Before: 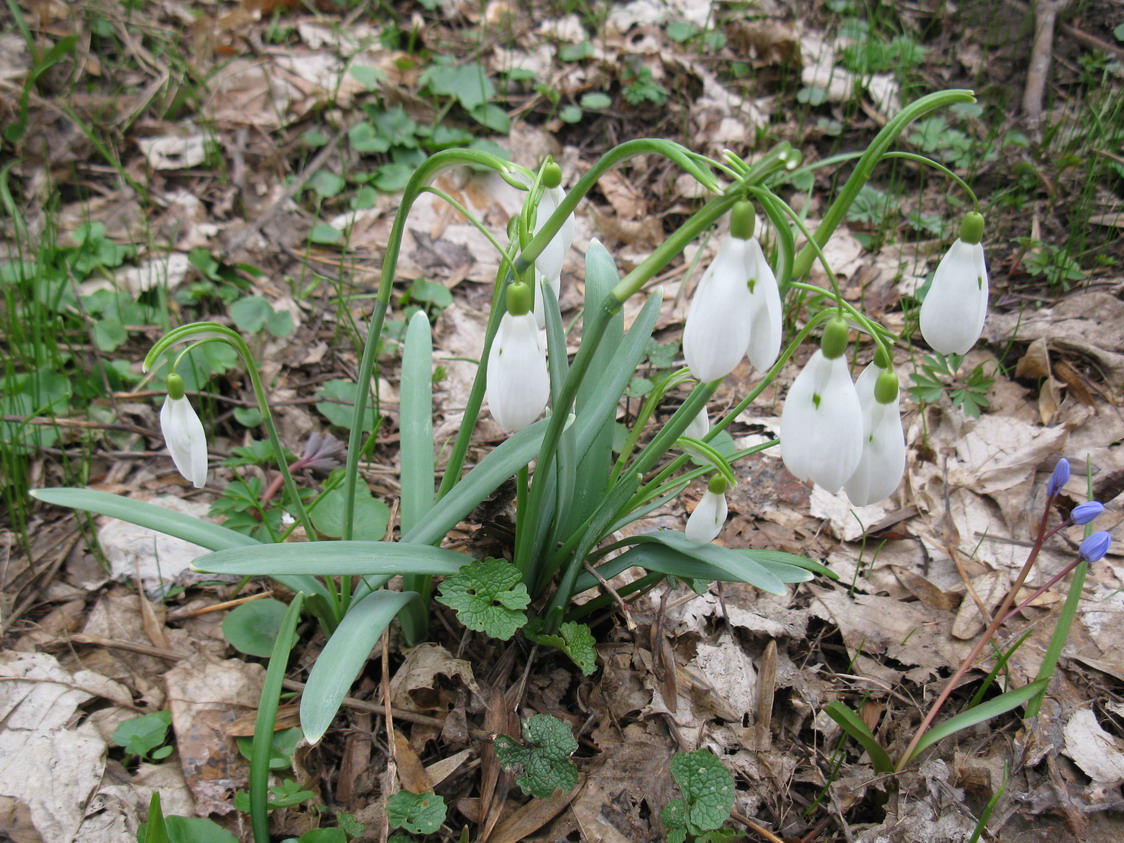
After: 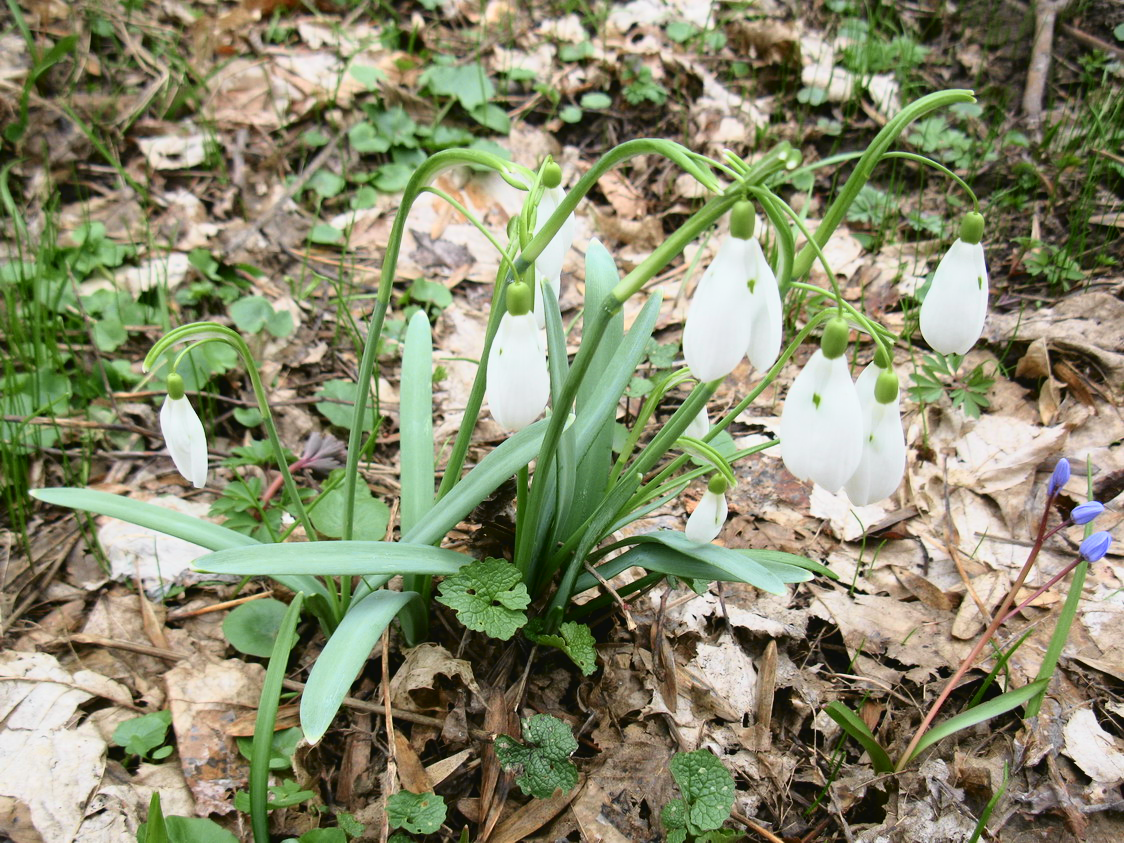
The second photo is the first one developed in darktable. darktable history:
tone curve: curves: ch0 [(0.003, 0.032) (0.037, 0.037) (0.149, 0.117) (0.297, 0.318) (0.41, 0.48) (0.541, 0.649) (0.722, 0.857) (0.875, 0.946) (1, 0.98)]; ch1 [(0, 0) (0.305, 0.325) (0.453, 0.437) (0.482, 0.474) (0.501, 0.498) (0.506, 0.503) (0.559, 0.576) (0.6, 0.635) (0.656, 0.707) (1, 1)]; ch2 [(0, 0) (0.323, 0.277) (0.408, 0.399) (0.45, 0.48) (0.499, 0.502) (0.515, 0.532) (0.573, 0.602) (0.653, 0.675) (0.75, 0.756) (1, 1)], color space Lab, independent channels, preserve colors none
exposure: black level correction 0, compensate exposure bias true, compensate highlight preservation false
